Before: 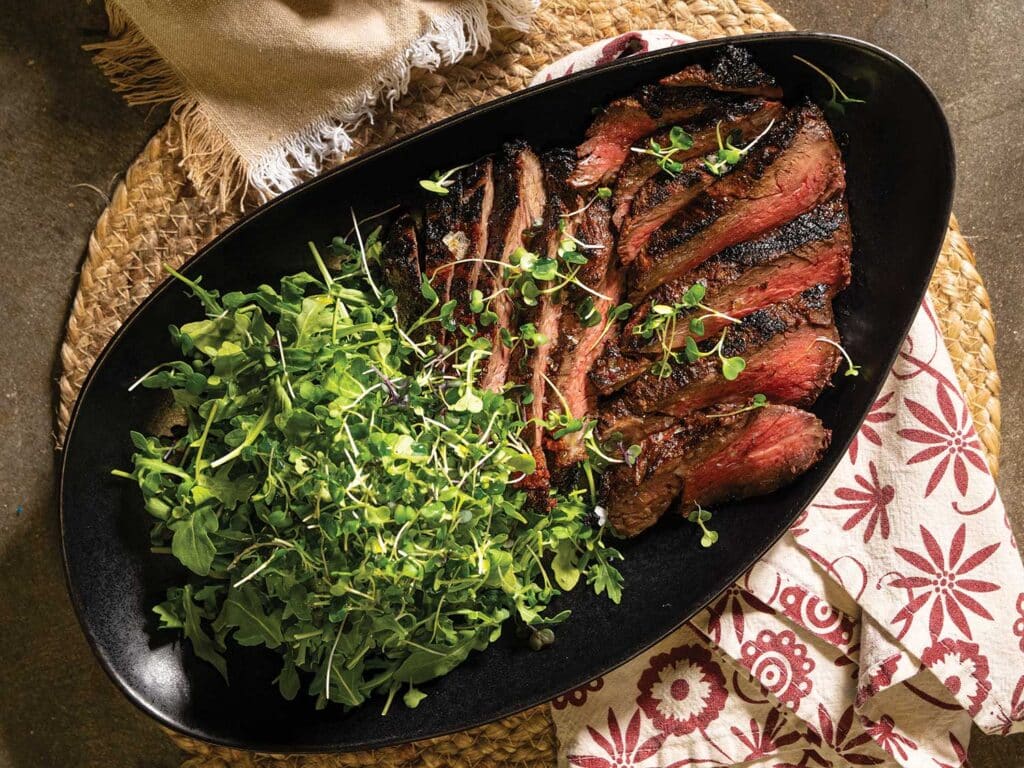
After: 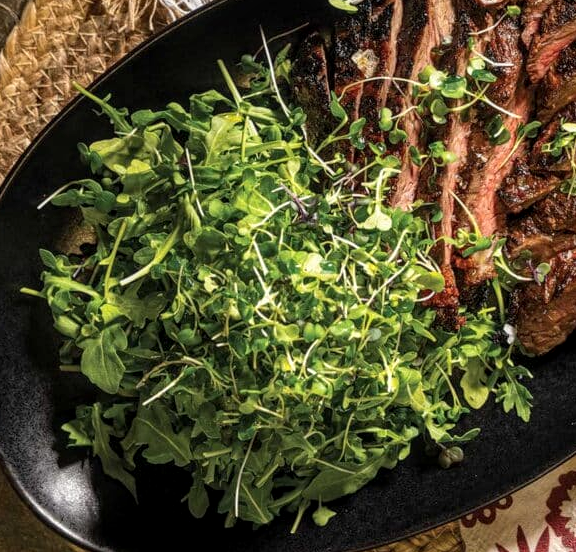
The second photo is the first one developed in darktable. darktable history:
crop: left 8.929%, top 23.778%, right 34.781%, bottom 4.32%
local contrast: on, module defaults
